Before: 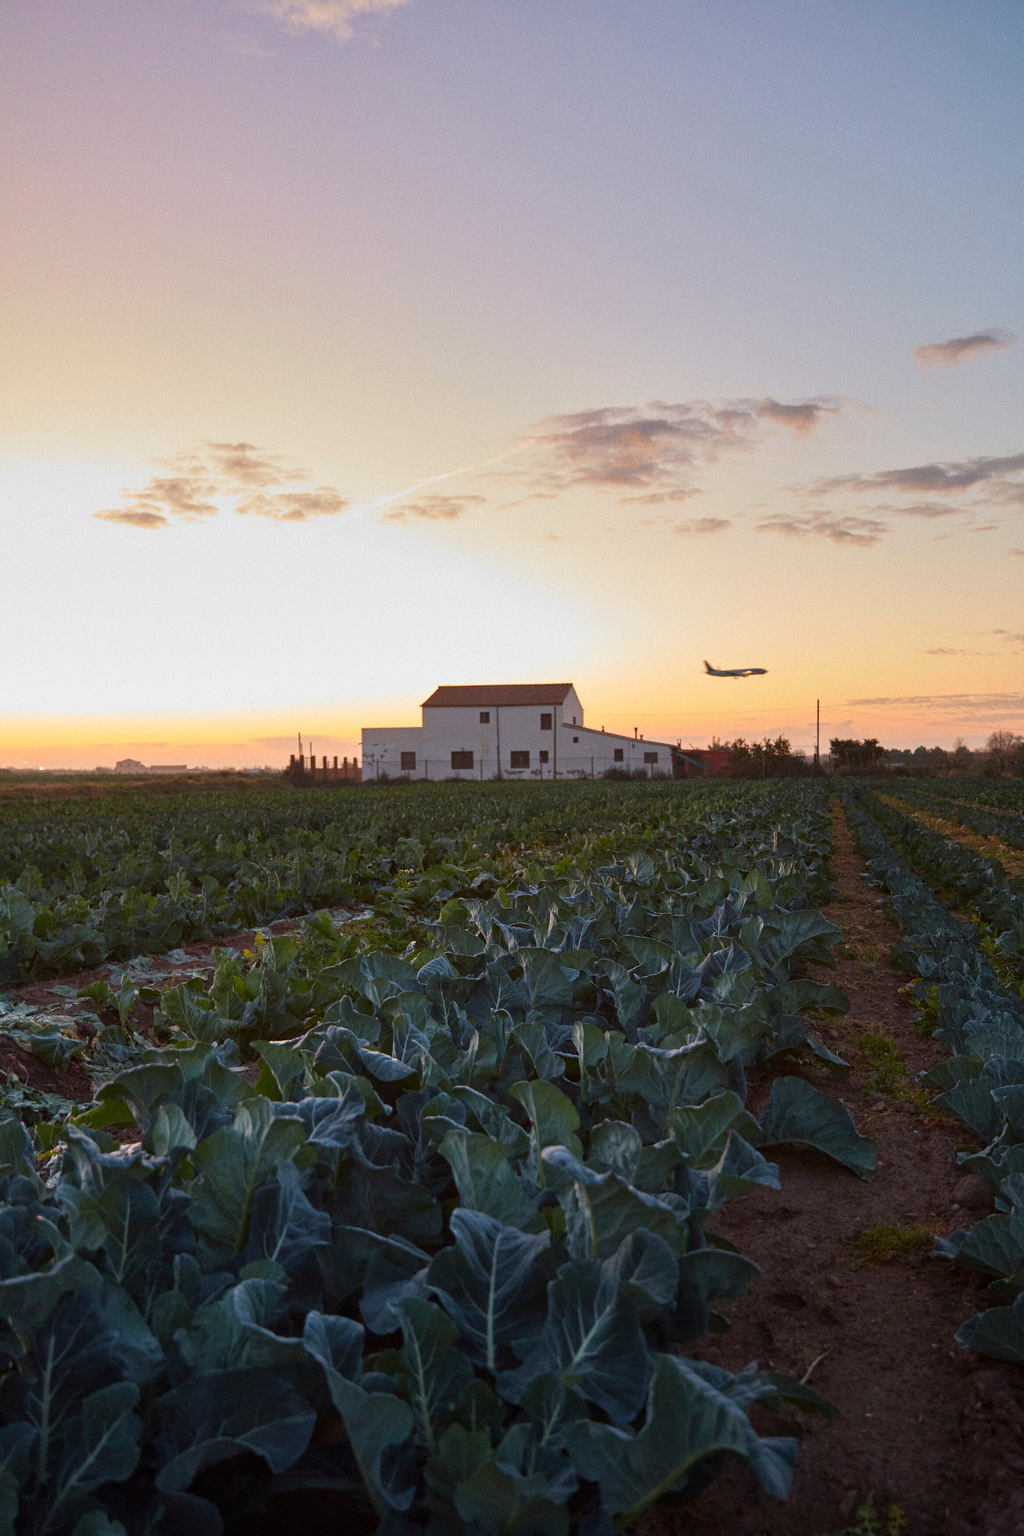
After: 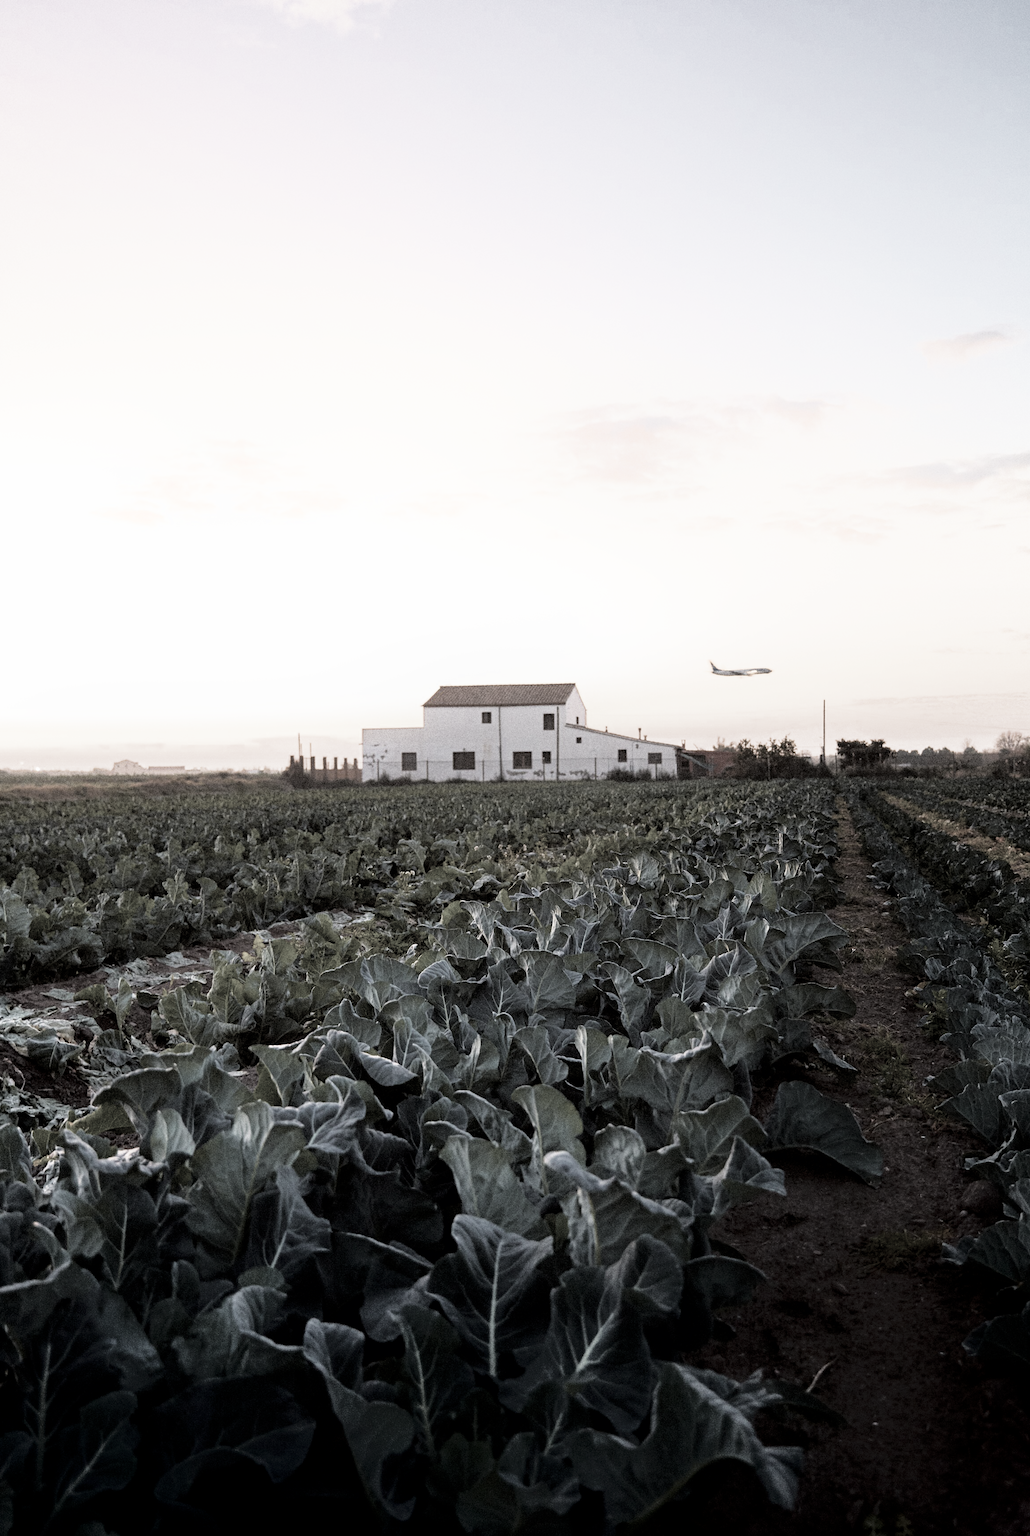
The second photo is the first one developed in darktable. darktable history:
crop: left 0.449%, top 0.611%, right 0.129%, bottom 0.622%
tone equalizer: -8 EV -0.786 EV, -7 EV -0.672 EV, -6 EV -0.633 EV, -5 EV -0.396 EV, -3 EV 0.389 EV, -2 EV 0.6 EV, -1 EV 0.7 EV, +0 EV 0.769 EV
exposure: exposure 1 EV, compensate exposure bias true, compensate highlight preservation false
color balance rgb: global offset › luminance -0.853%, perceptual saturation grading › global saturation 59.932%, perceptual saturation grading › highlights 21.449%, perceptual saturation grading › shadows -49.689%, global vibrance 20%
shadows and highlights: shadows -60.86, white point adjustment -5.15, highlights 59.79, highlights color adjustment 39.3%
color correction: highlights b* 0.067, saturation 0.15
filmic rgb: black relative exposure -7.65 EV, white relative exposure 4.56 EV, hardness 3.61, color science v6 (2022)
